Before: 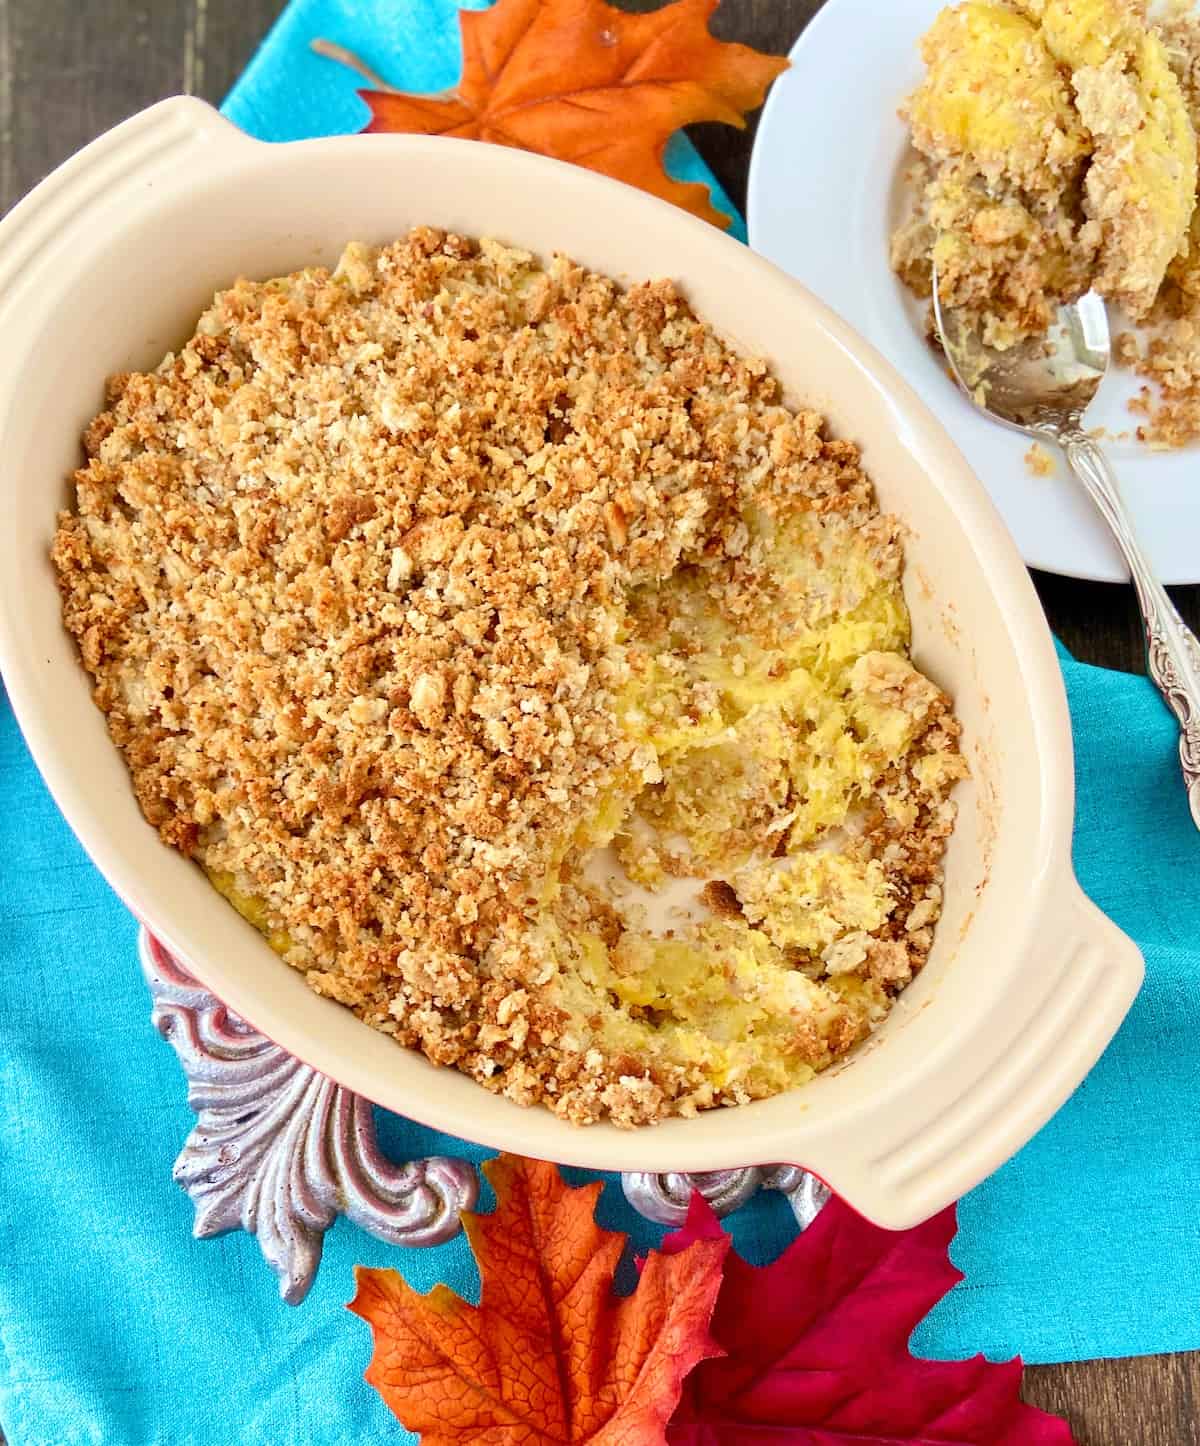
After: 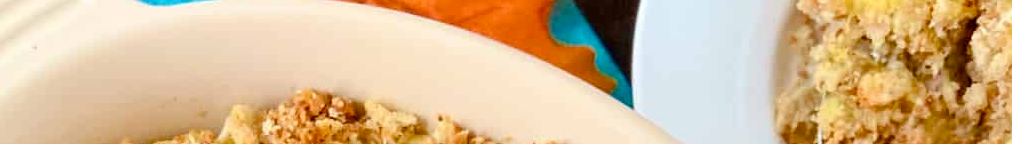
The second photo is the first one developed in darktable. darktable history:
crop and rotate: left 9.644%, top 9.491%, right 6.021%, bottom 80.509%
color balance rgb: perceptual saturation grading › global saturation 20%, perceptual saturation grading › highlights -25%, perceptual saturation grading › shadows 25%
